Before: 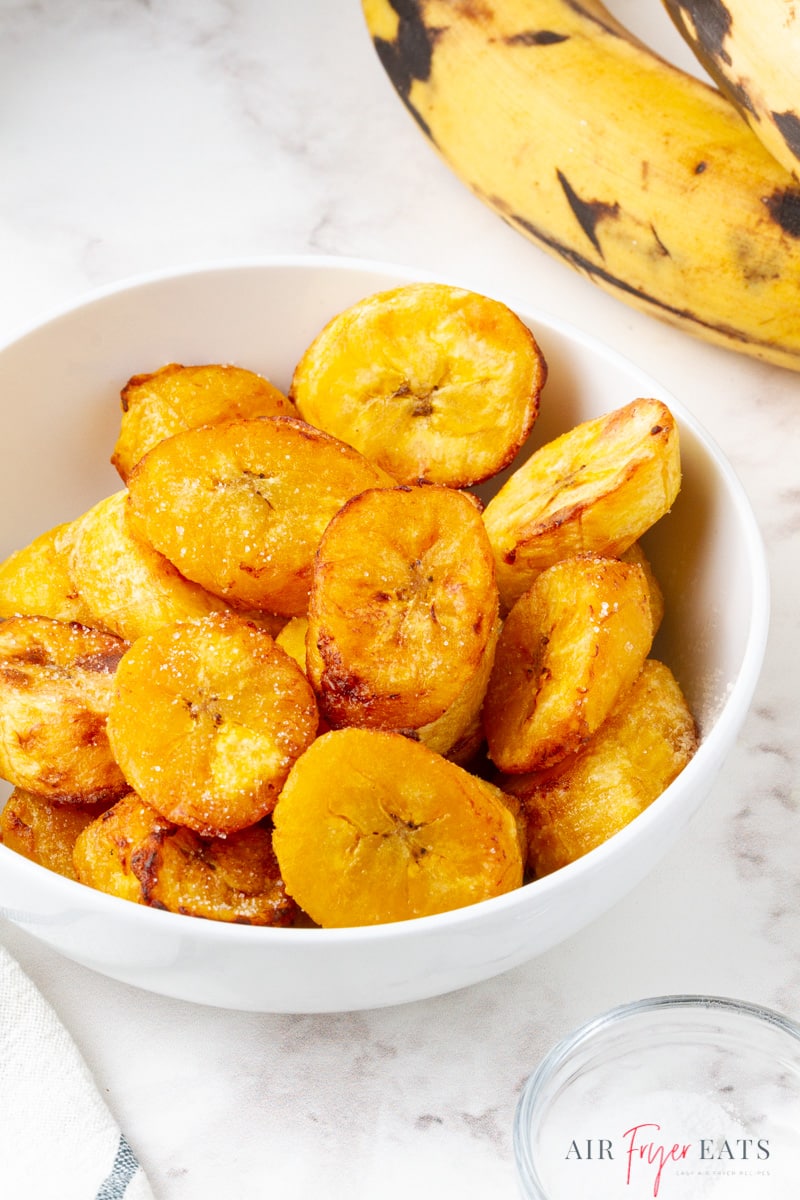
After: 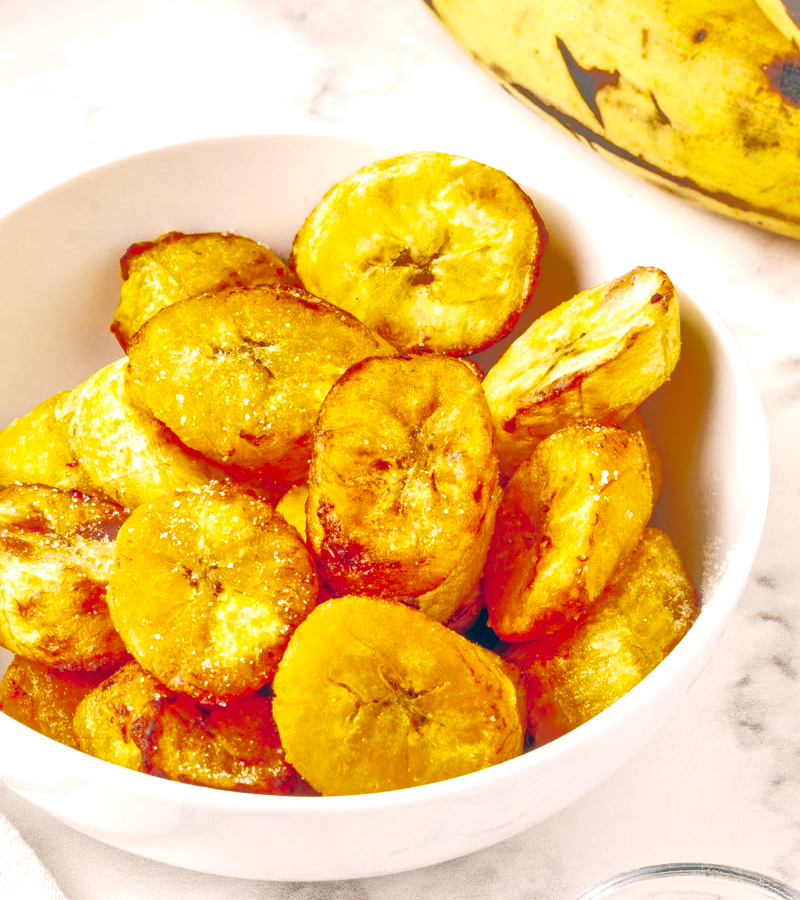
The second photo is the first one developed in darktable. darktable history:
color balance: lift [1.006, 0.985, 1.002, 1.015], gamma [1, 0.953, 1.008, 1.047], gain [1.076, 1.13, 1.004, 0.87]
tone equalizer: -7 EV 0.15 EV, -6 EV 0.6 EV, -5 EV 1.15 EV, -4 EV 1.33 EV, -3 EV 1.15 EV, -2 EV 0.6 EV, -1 EV 0.15 EV, mask exposure compensation -0.5 EV
exposure: exposure 0.127 EV, compensate highlight preservation false
base curve: curves: ch0 [(0, 0) (0.032, 0.025) (0.121, 0.166) (0.206, 0.329) (0.605, 0.79) (1, 1)], preserve colors none
local contrast: on, module defaults
shadows and highlights: shadows 40, highlights -60
crop: top 11.038%, bottom 13.962%
